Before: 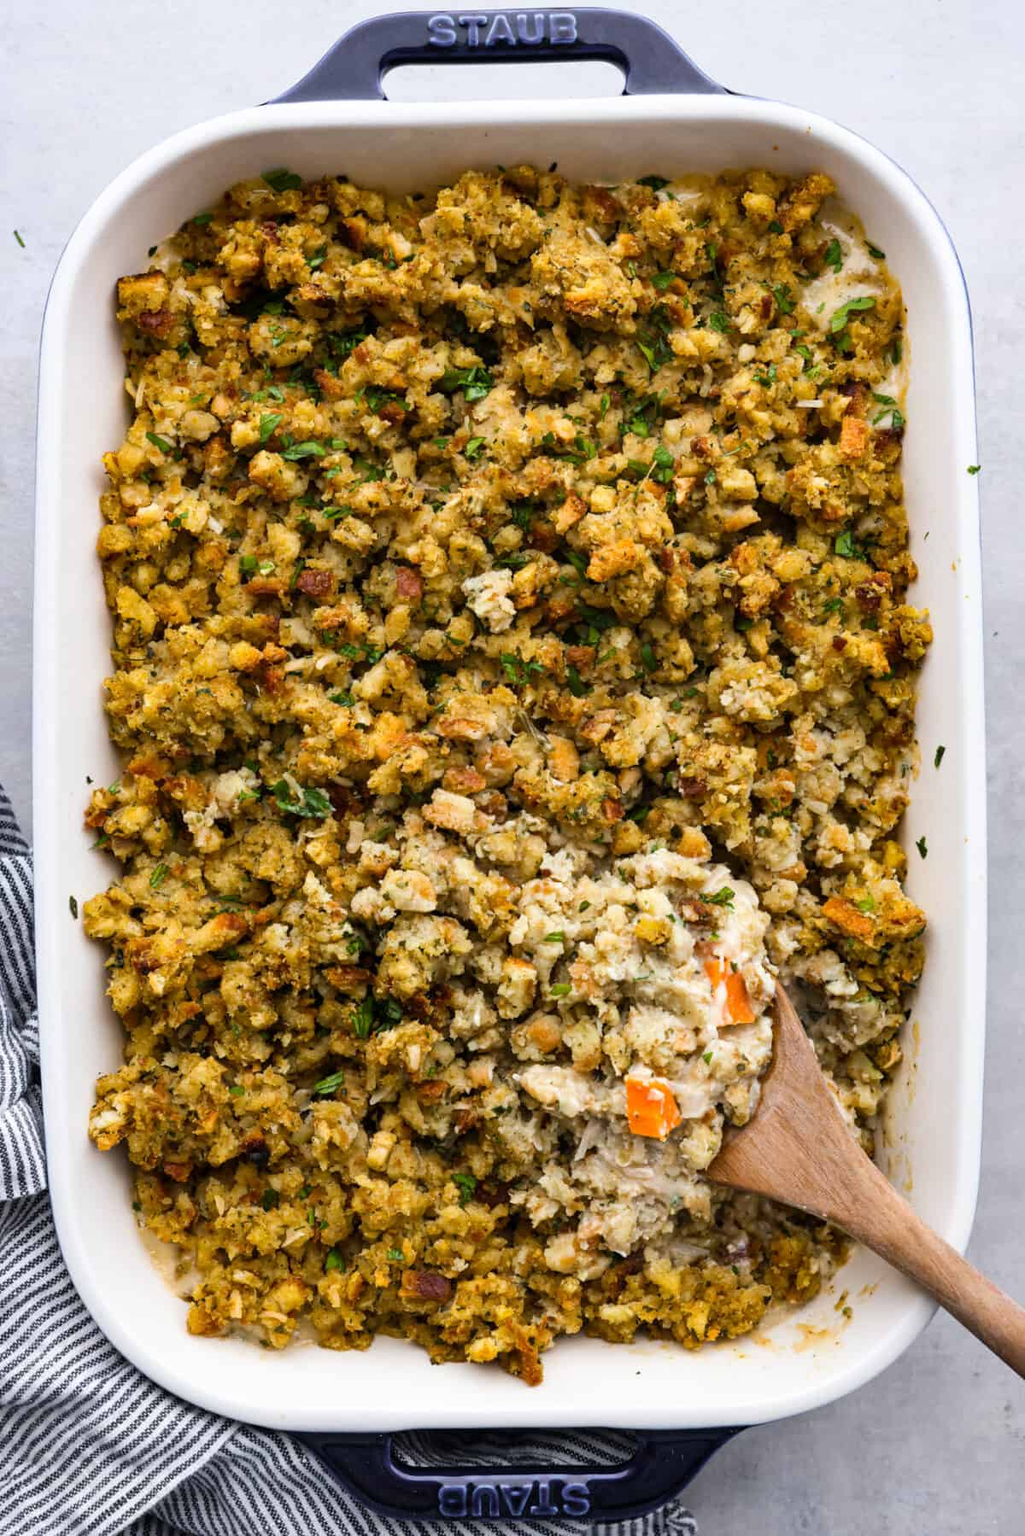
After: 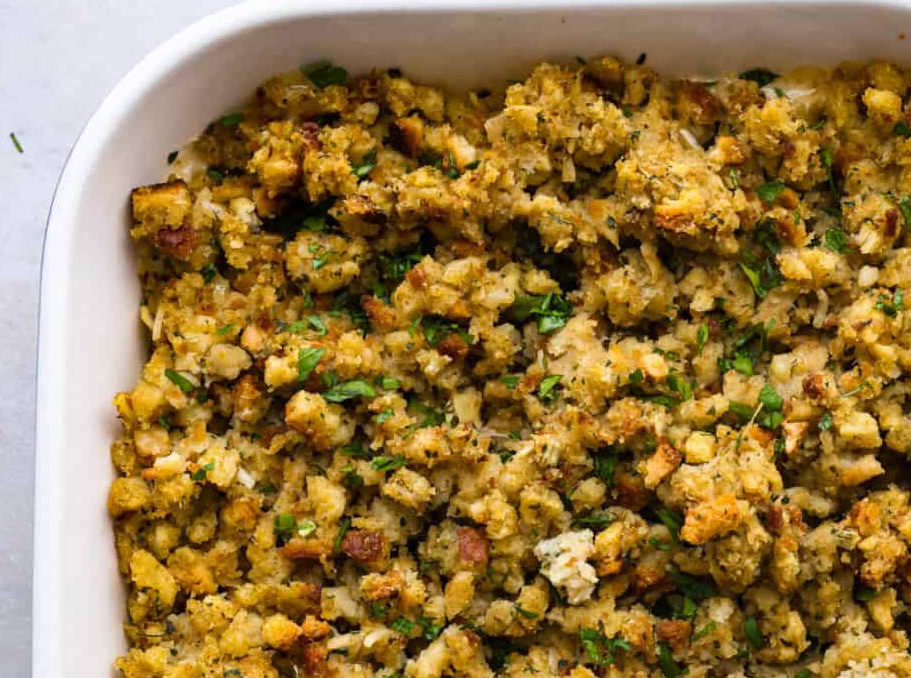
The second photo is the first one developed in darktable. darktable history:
crop: left 0.552%, top 7.629%, right 23.501%, bottom 54.657%
